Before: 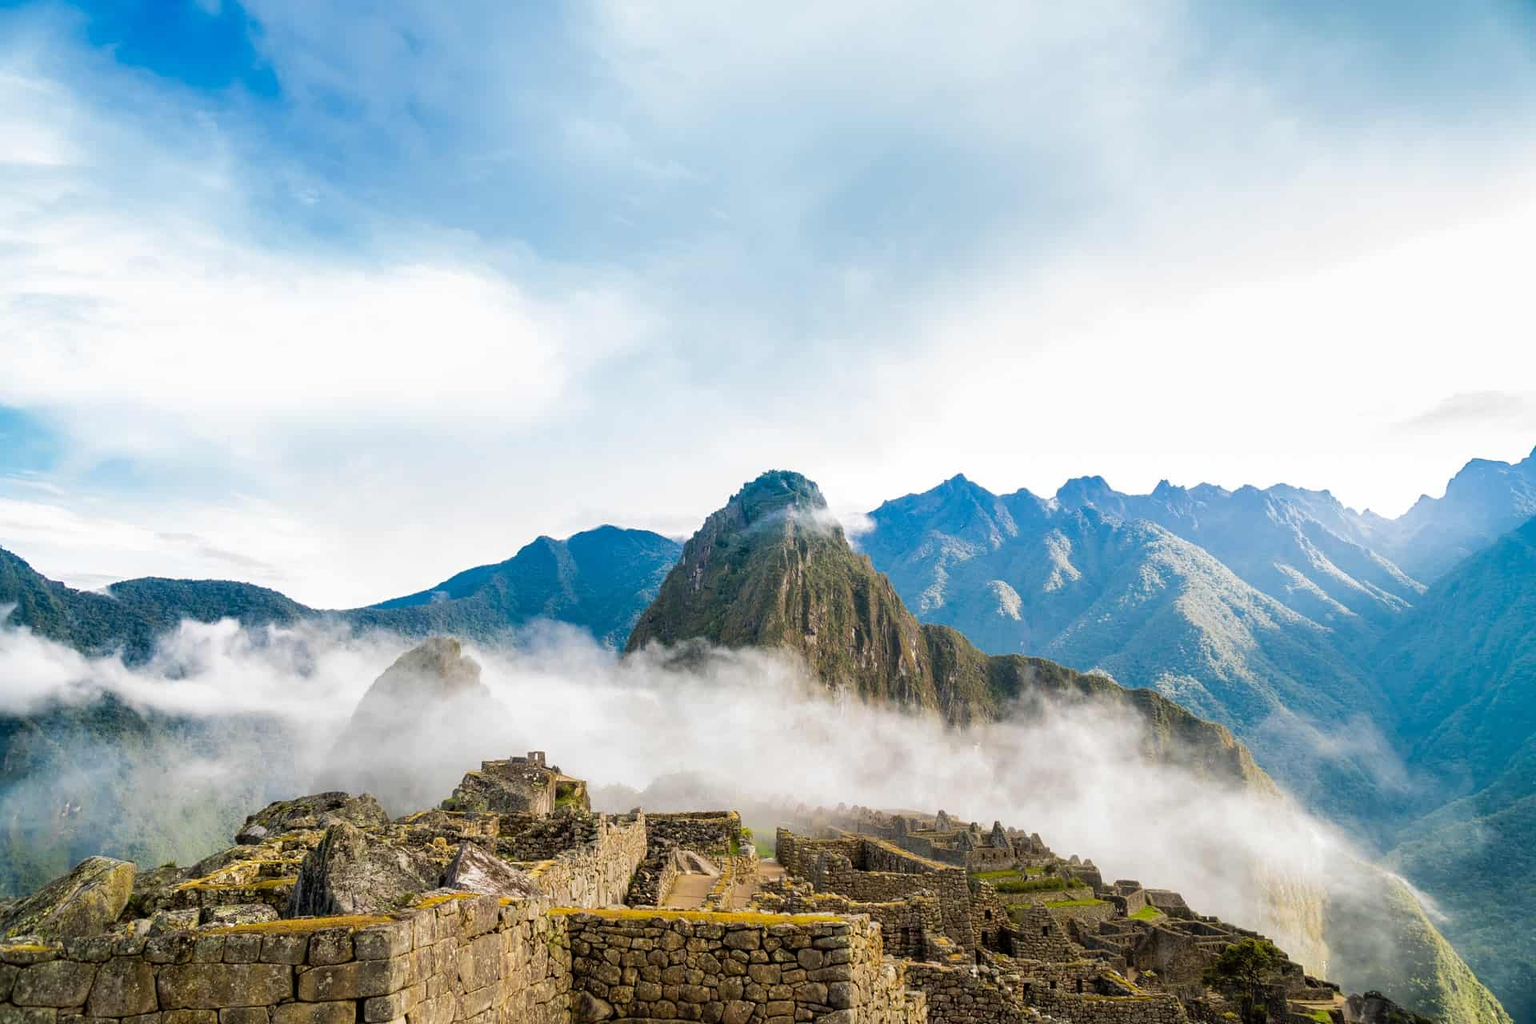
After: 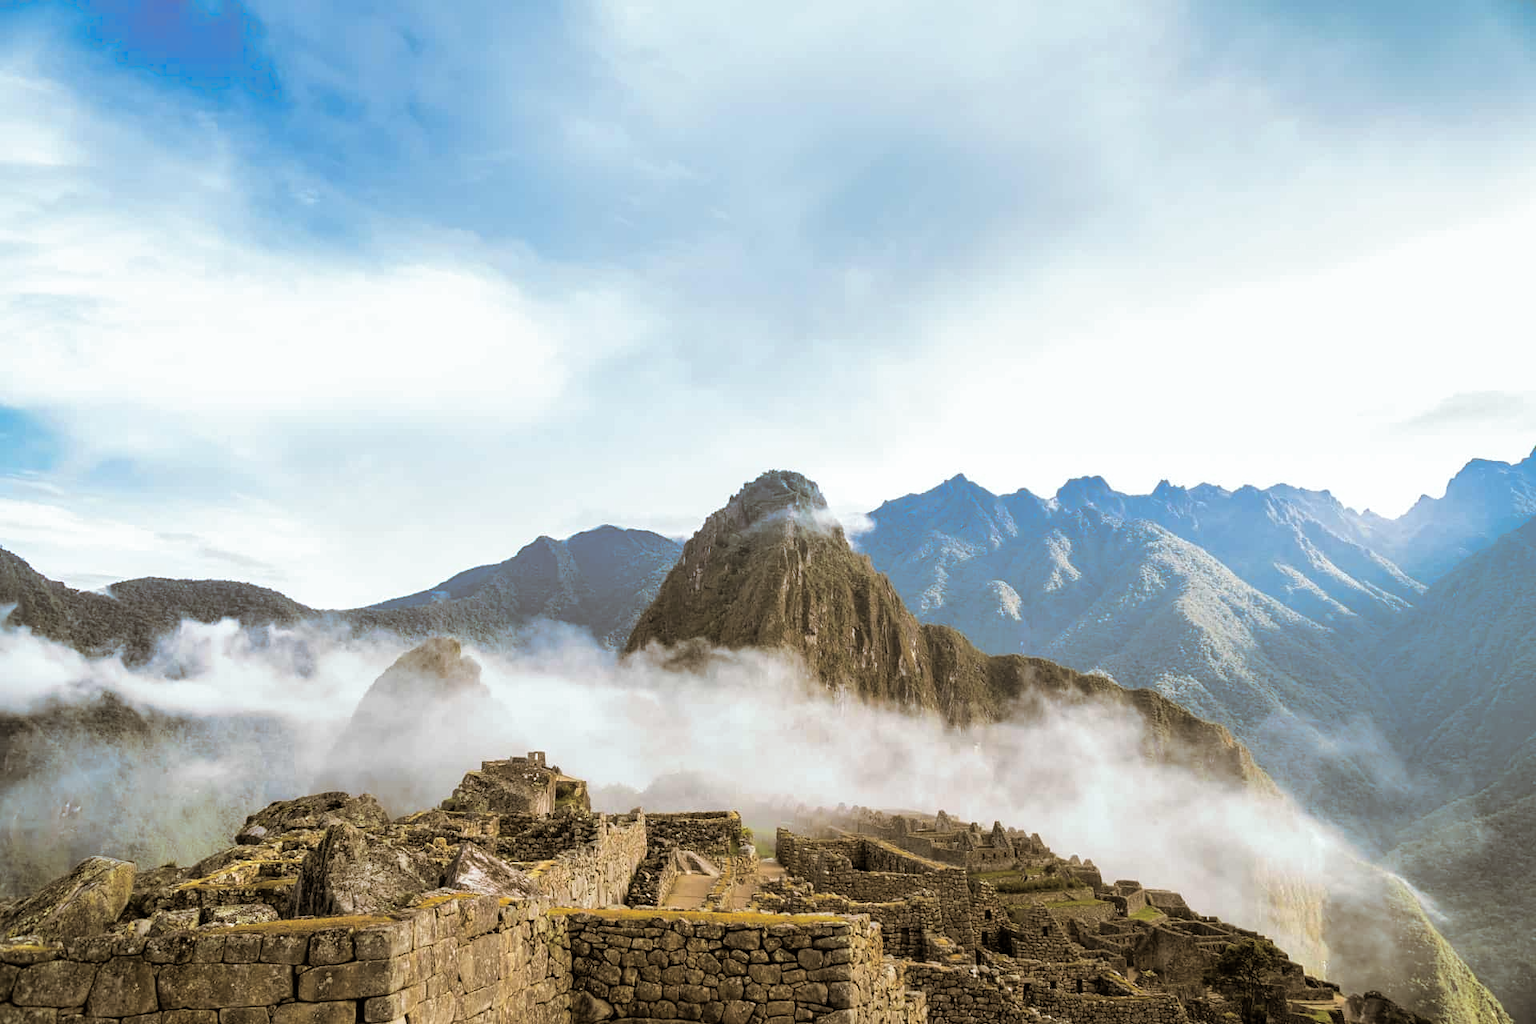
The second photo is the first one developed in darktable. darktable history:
tone equalizer: on, module defaults
split-toning: shadows › hue 37.98°, highlights › hue 185.58°, balance -55.261
